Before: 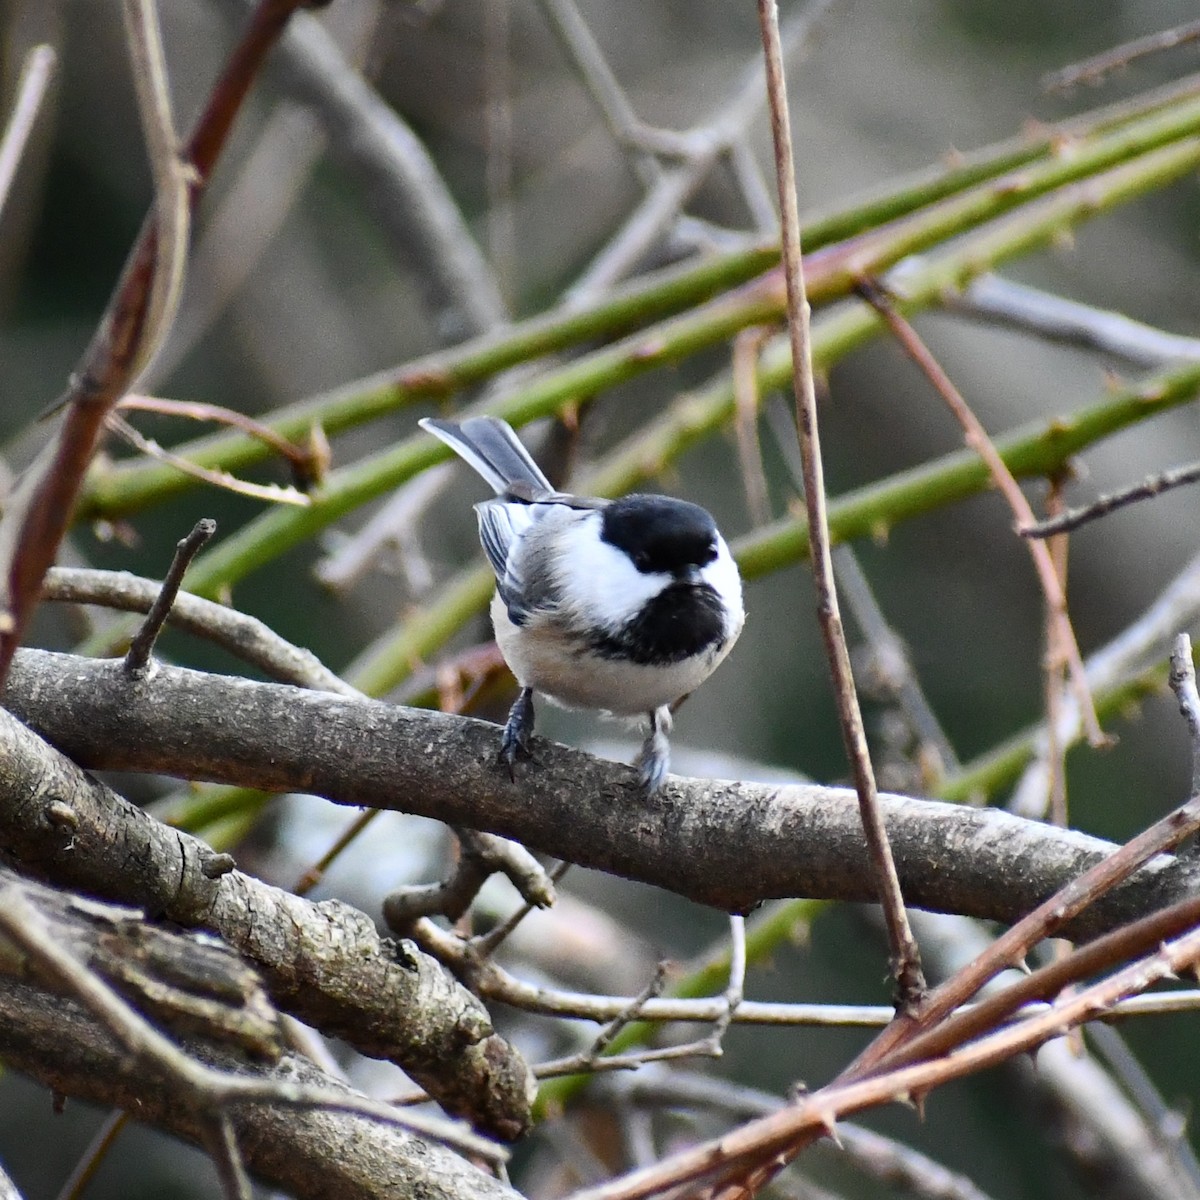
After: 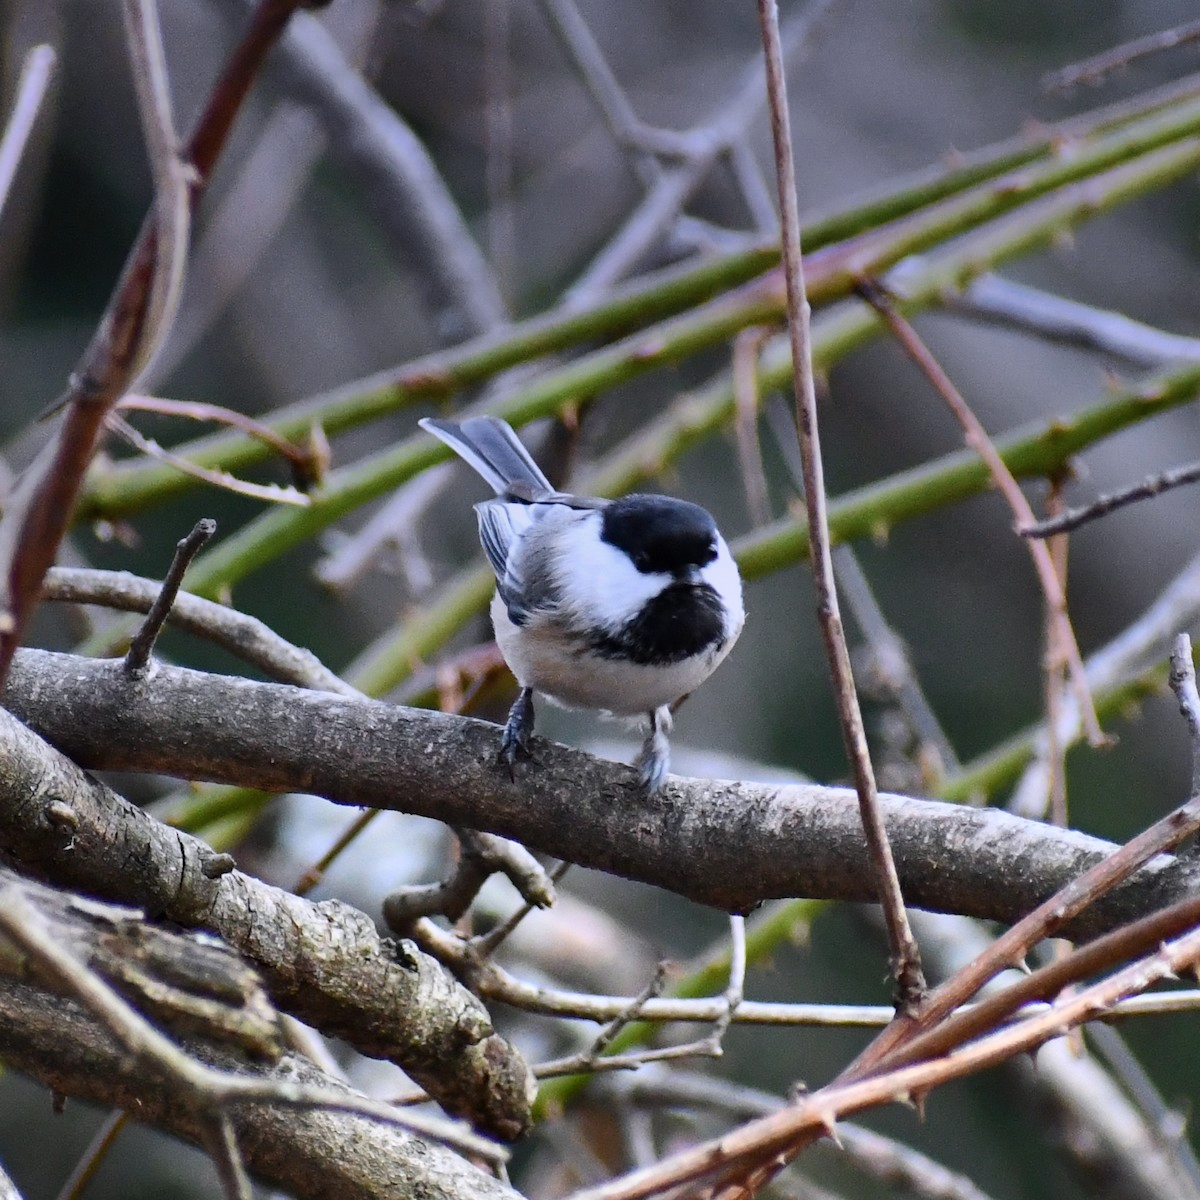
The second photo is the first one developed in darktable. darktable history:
white balance: red 1.004, blue 1.024
shadows and highlights: soften with gaussian
graduated density: hue 238.83°, saturation 50%
